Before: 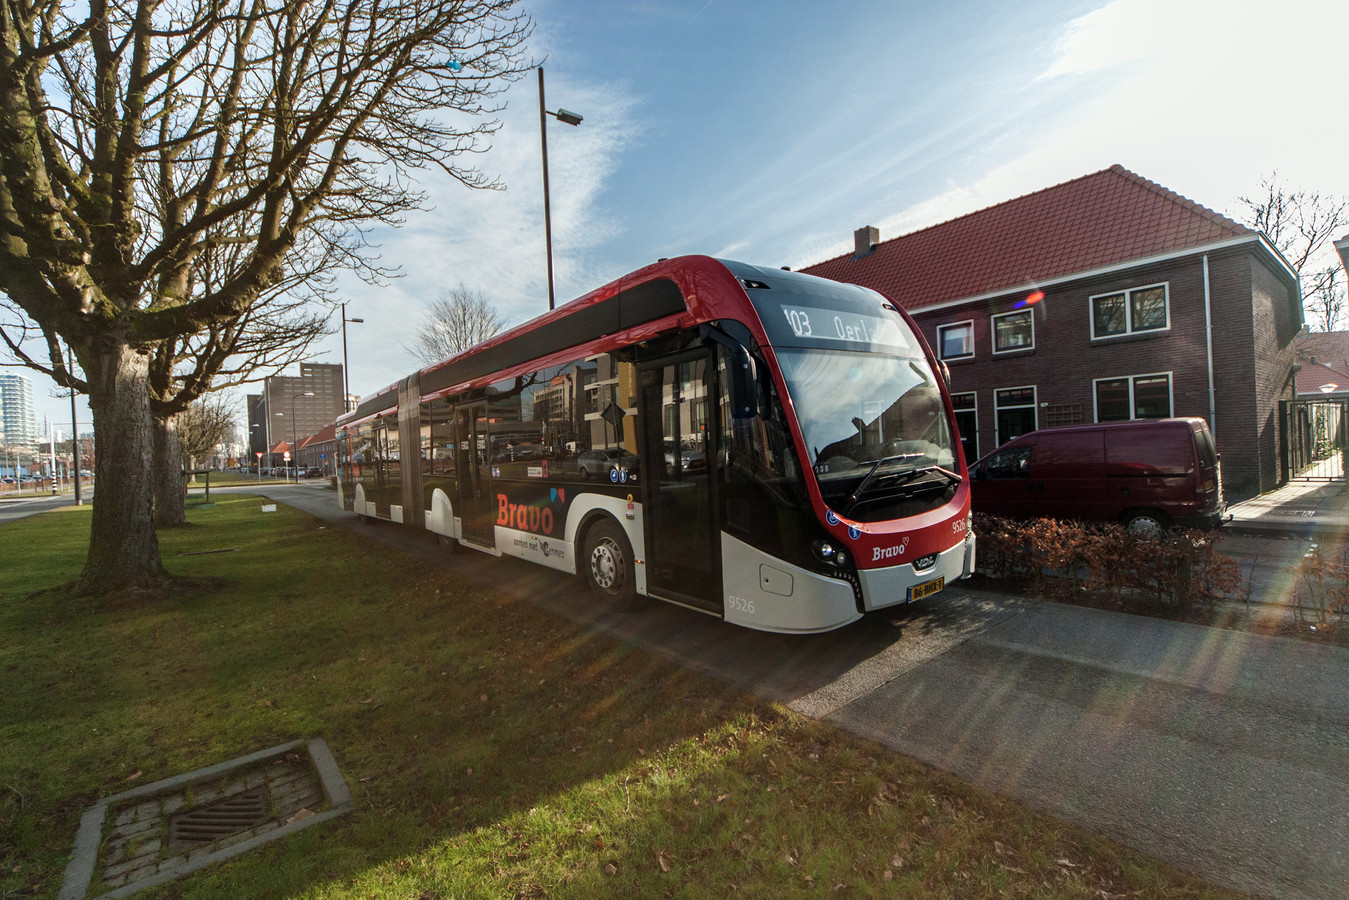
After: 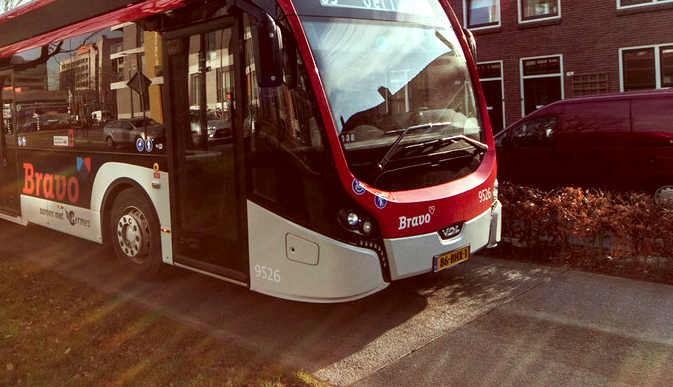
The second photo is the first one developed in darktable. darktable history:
exposure: exposure 0.604 EV, compensate highlight preservation false
color correction: highlights a* -7.11, highlights b* -0.149, shadows a* 20.25, shadows b* 11.83
crop: left 35.167%, top 36.882%, right 14.905%, bottom 20.091%
